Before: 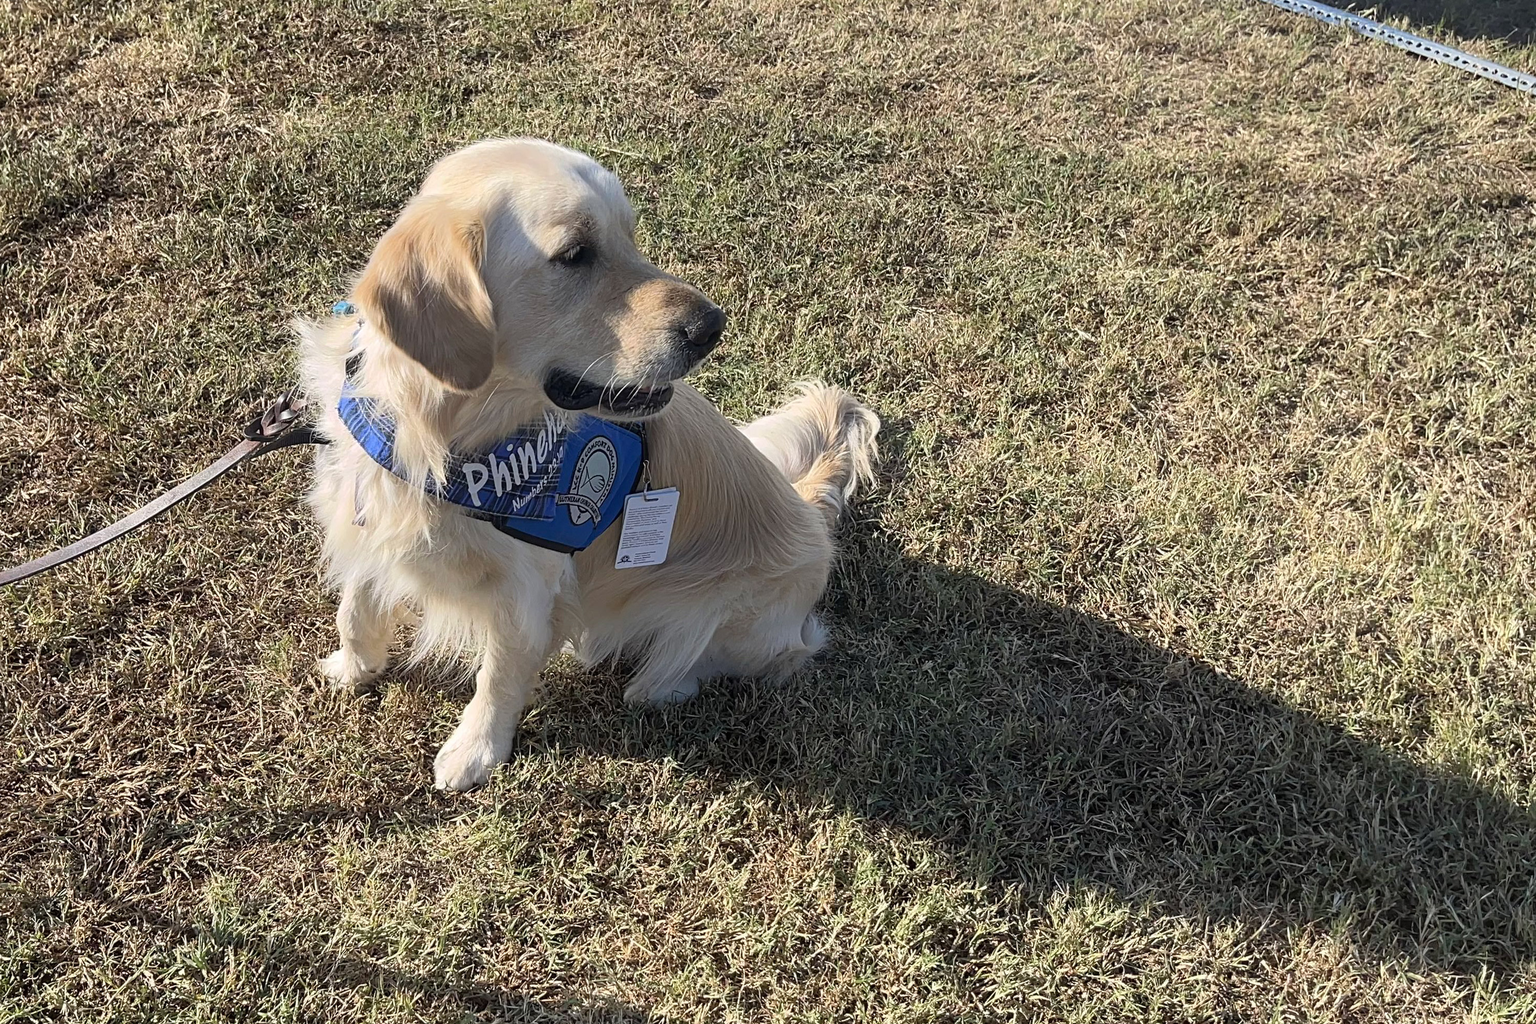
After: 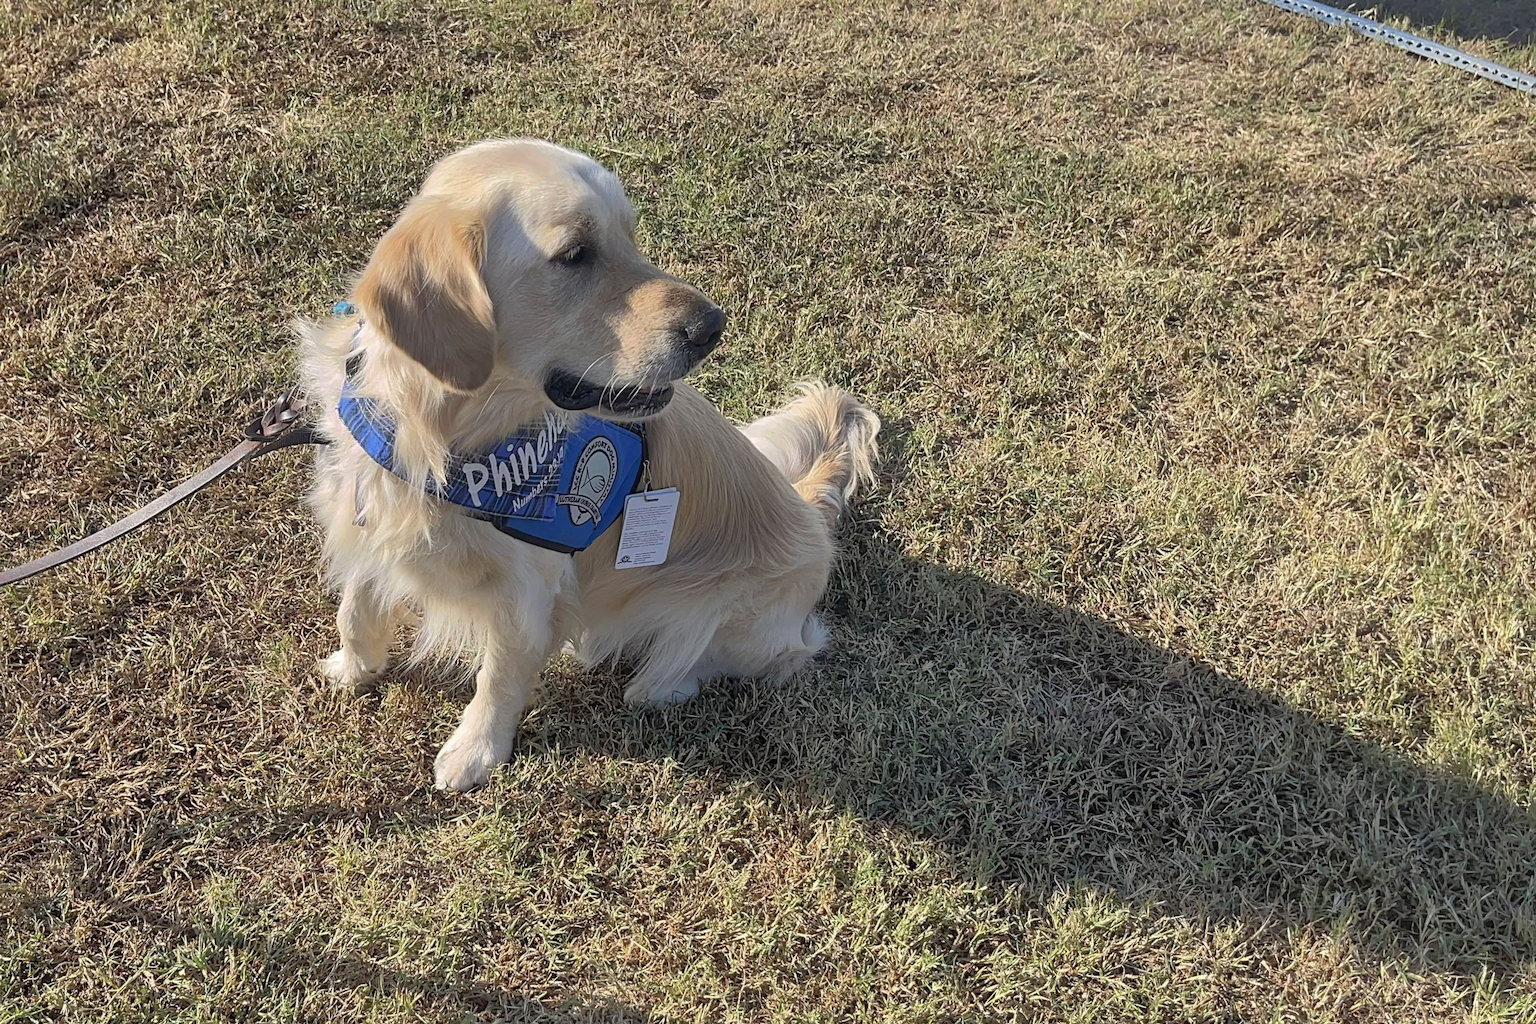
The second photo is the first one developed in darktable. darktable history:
shadows and highlights: shadows 59.04, highlights -59.77
